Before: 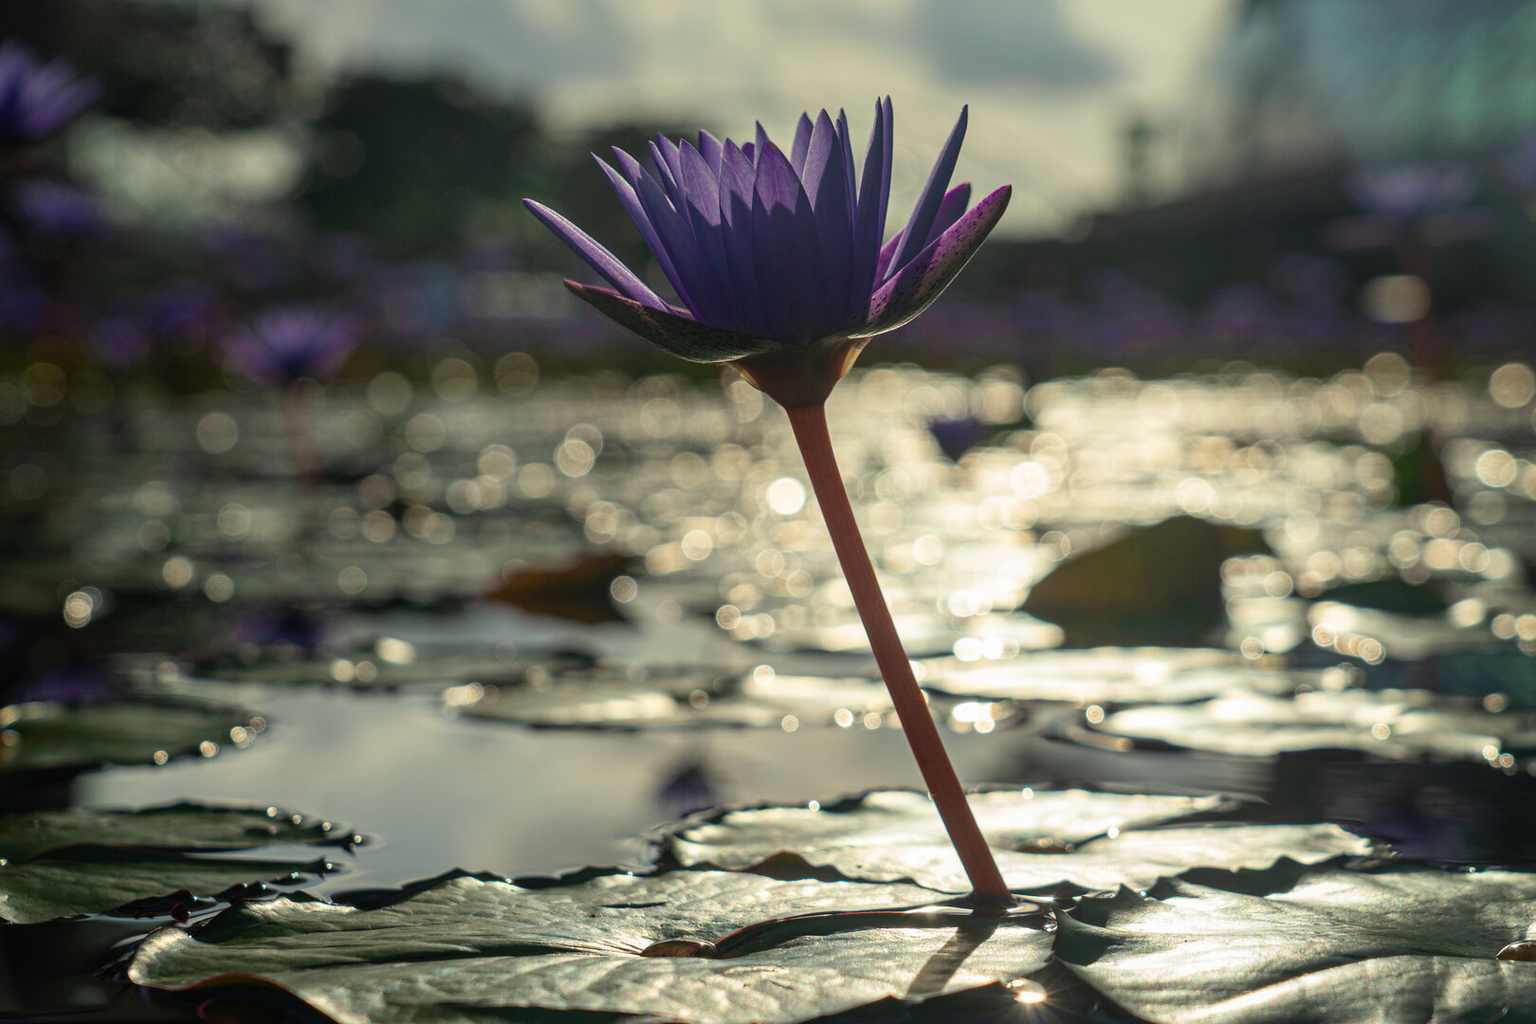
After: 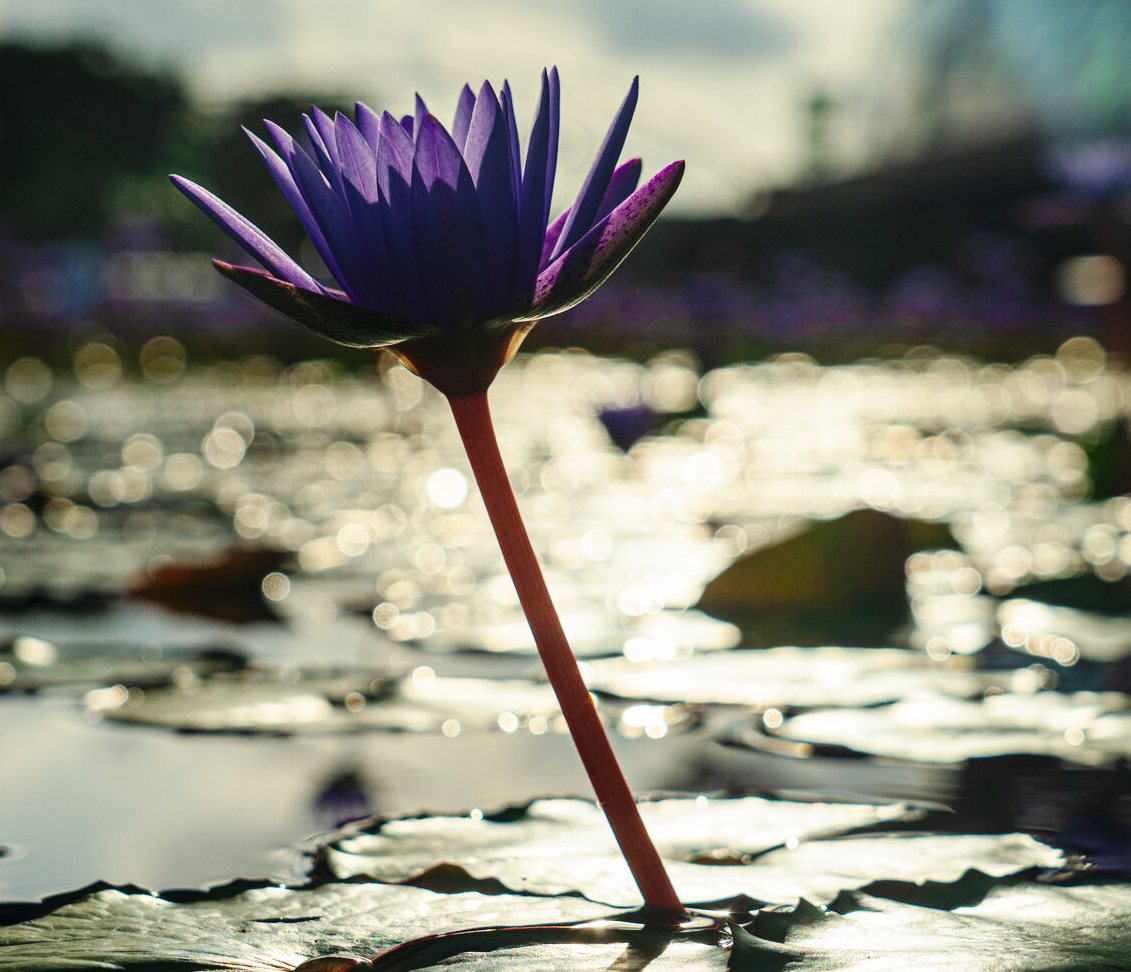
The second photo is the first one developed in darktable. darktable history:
crop and rotate: left 23.62%, top 3.407%, right 6.524%, bottom 6.553%
base curve: curves: ch0 [(0, 0) (0.036, 0.025) (0.121, 0.166) (0.206, 0.329) (0.605, 0.79) (1, 1)], preserve colors none
